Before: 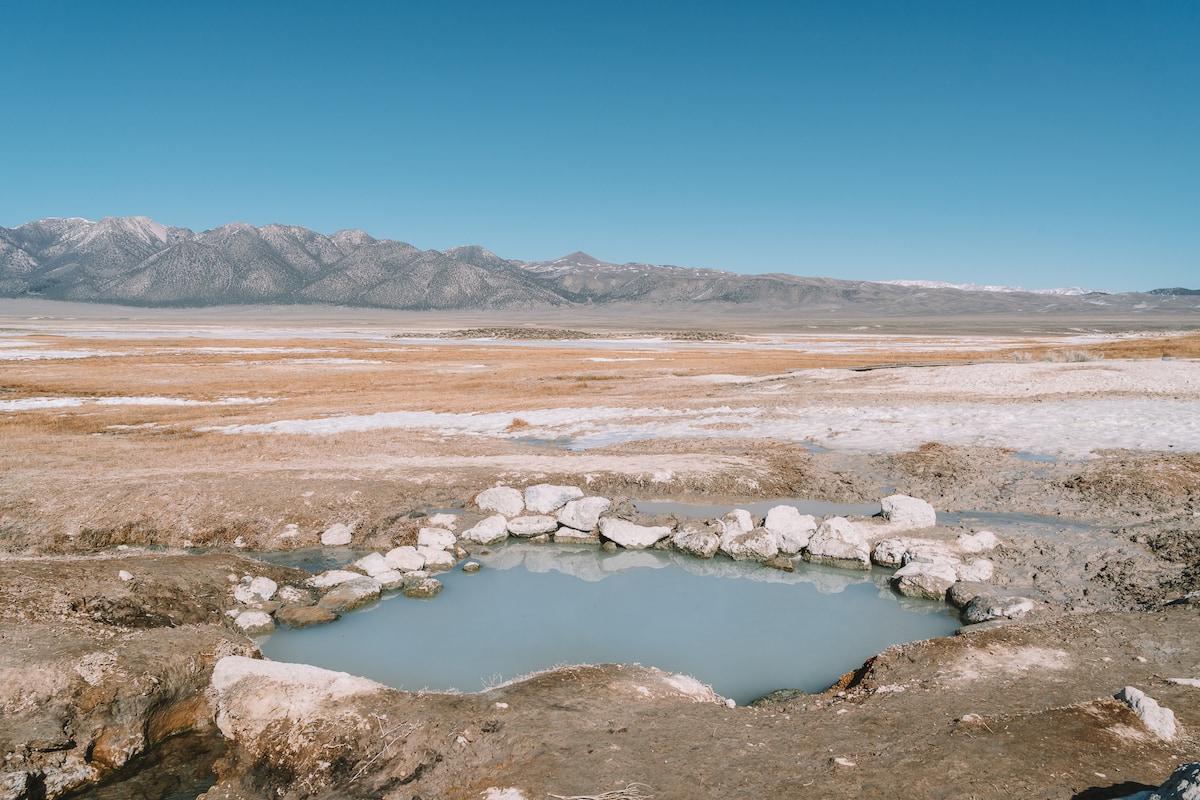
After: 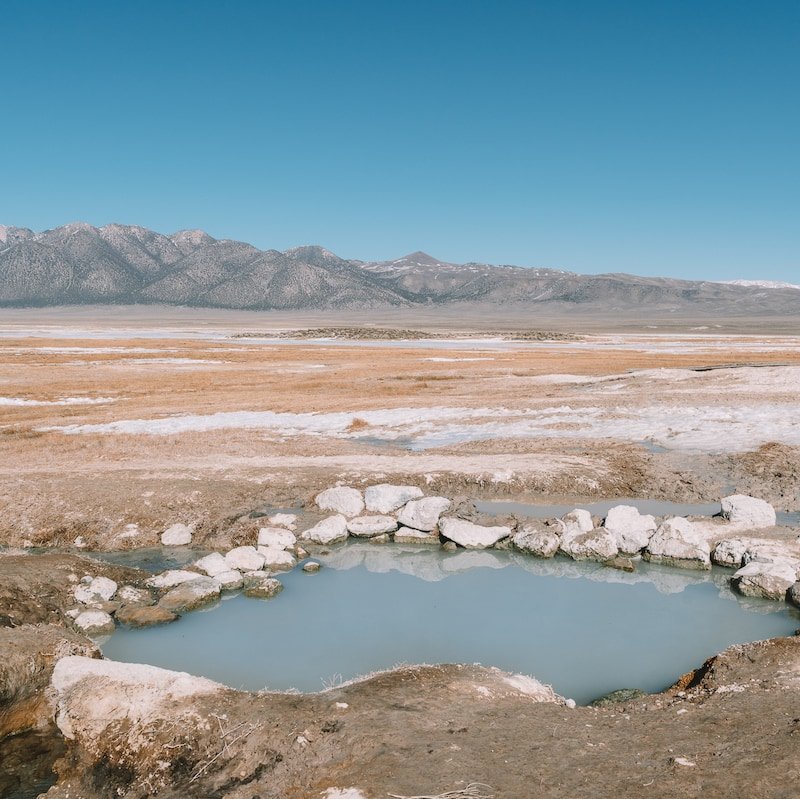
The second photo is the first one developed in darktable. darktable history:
crop and rotate: left 13.394%, right 19.91%
